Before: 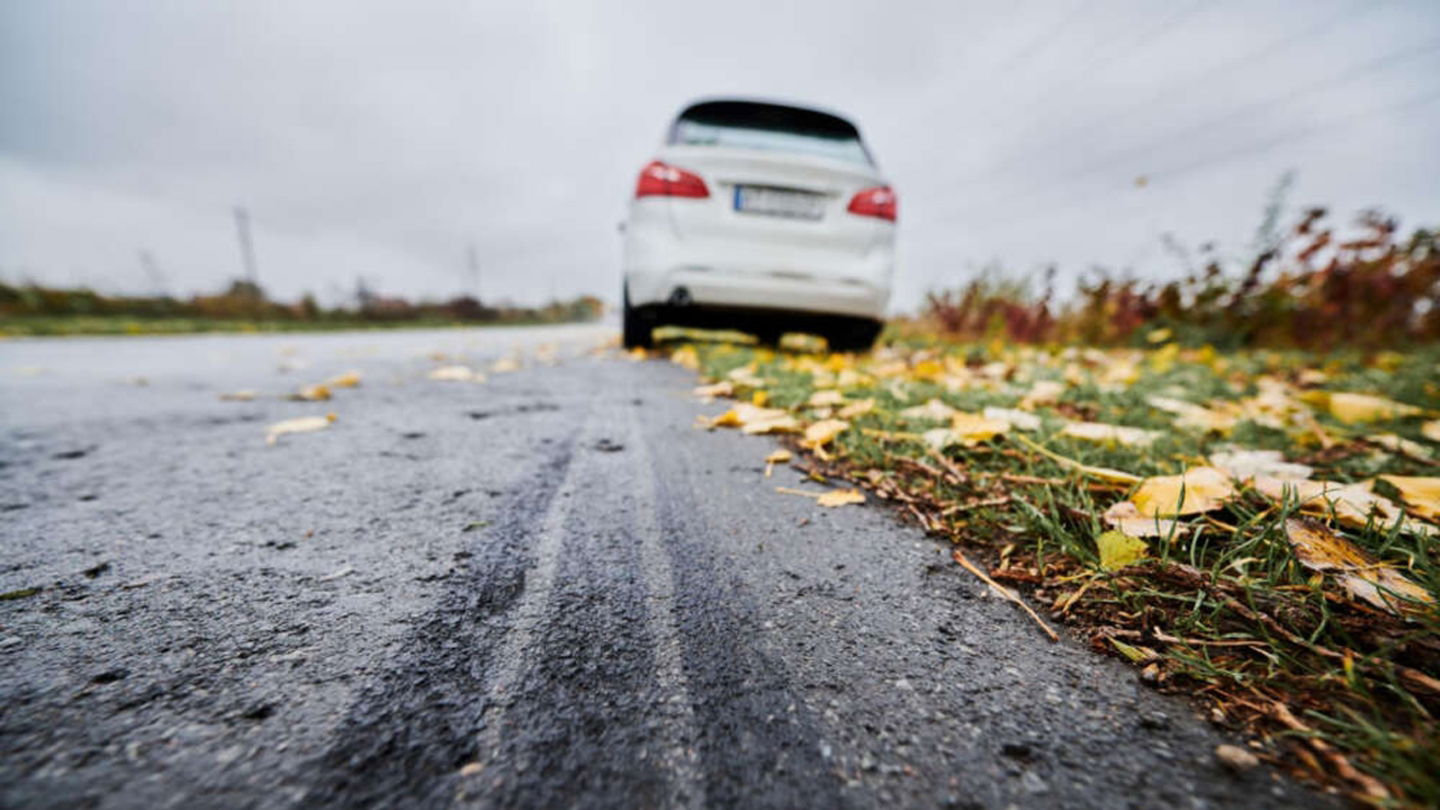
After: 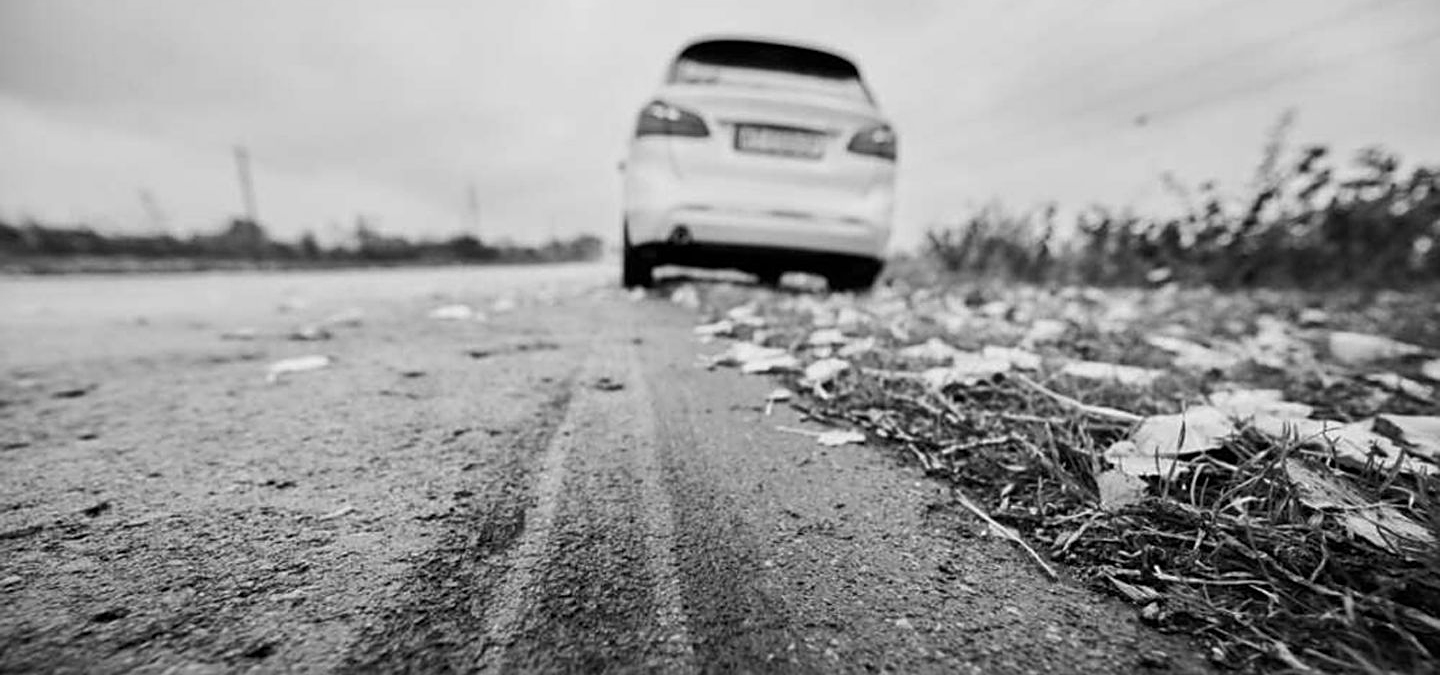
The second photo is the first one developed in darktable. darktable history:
monochrome: on, module defaults
sharpen: on, module defaults
crop: top 7.625%, bottom 8.027%
